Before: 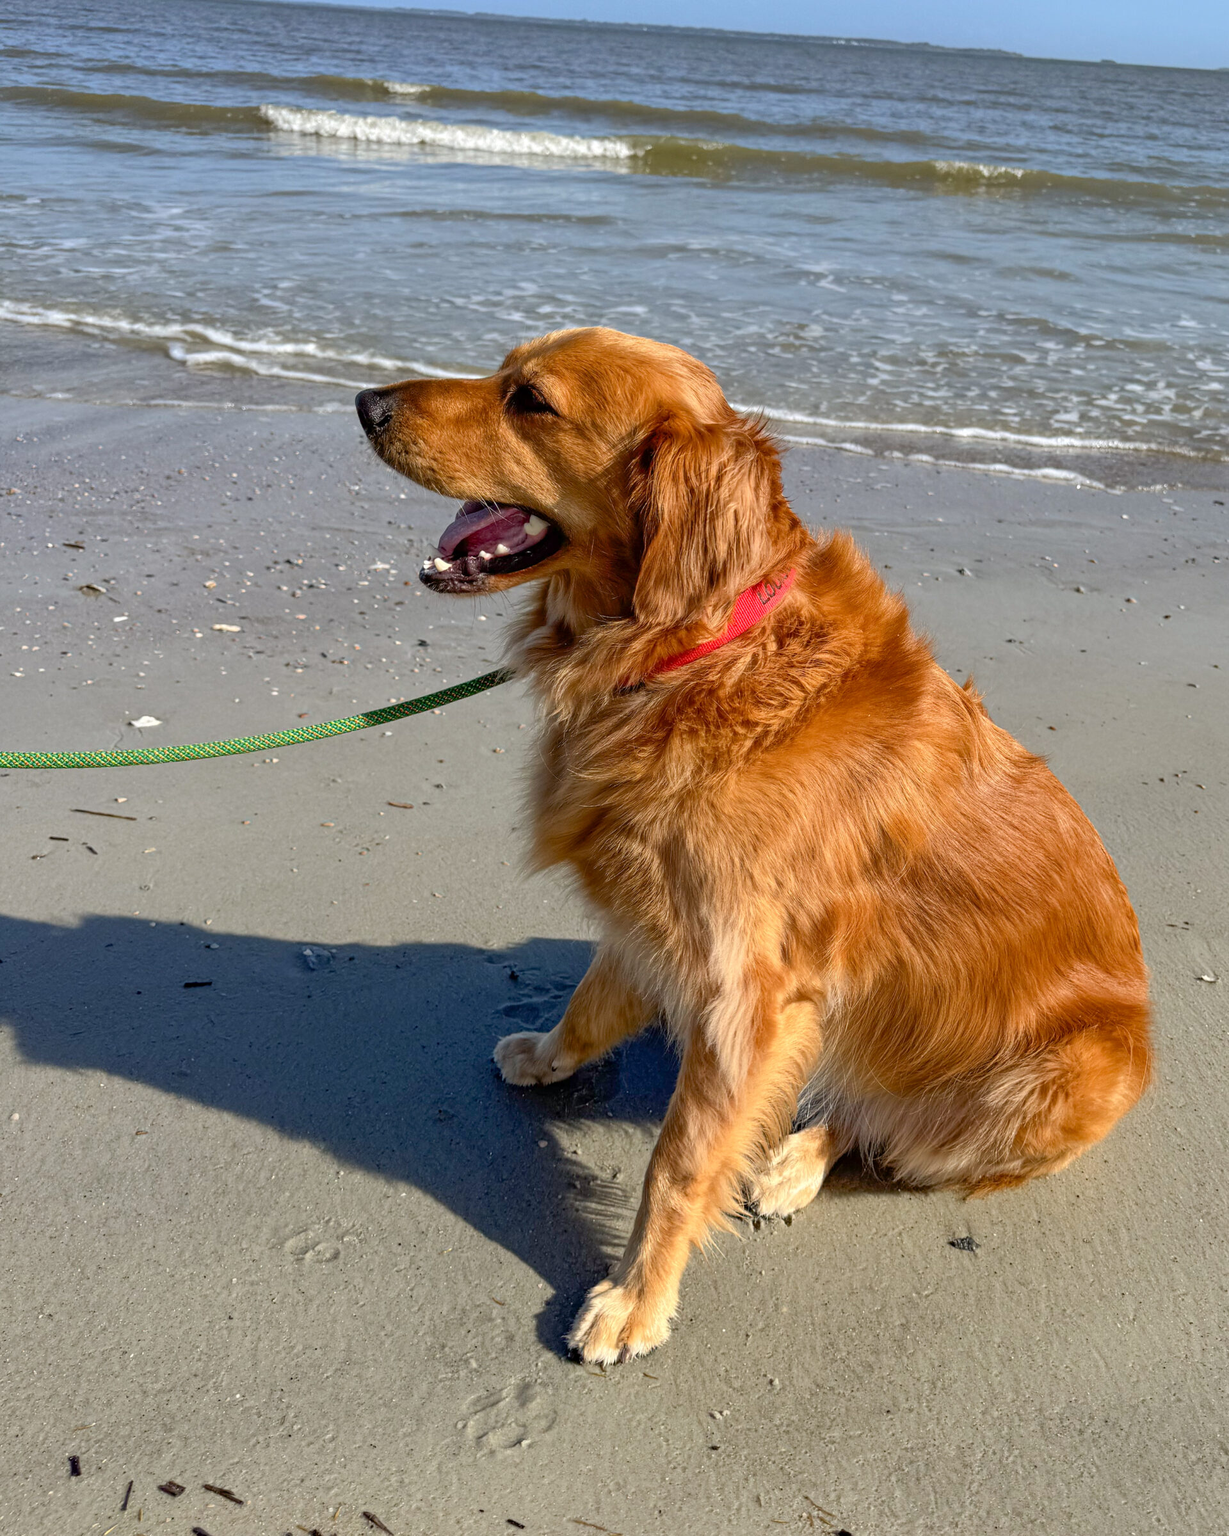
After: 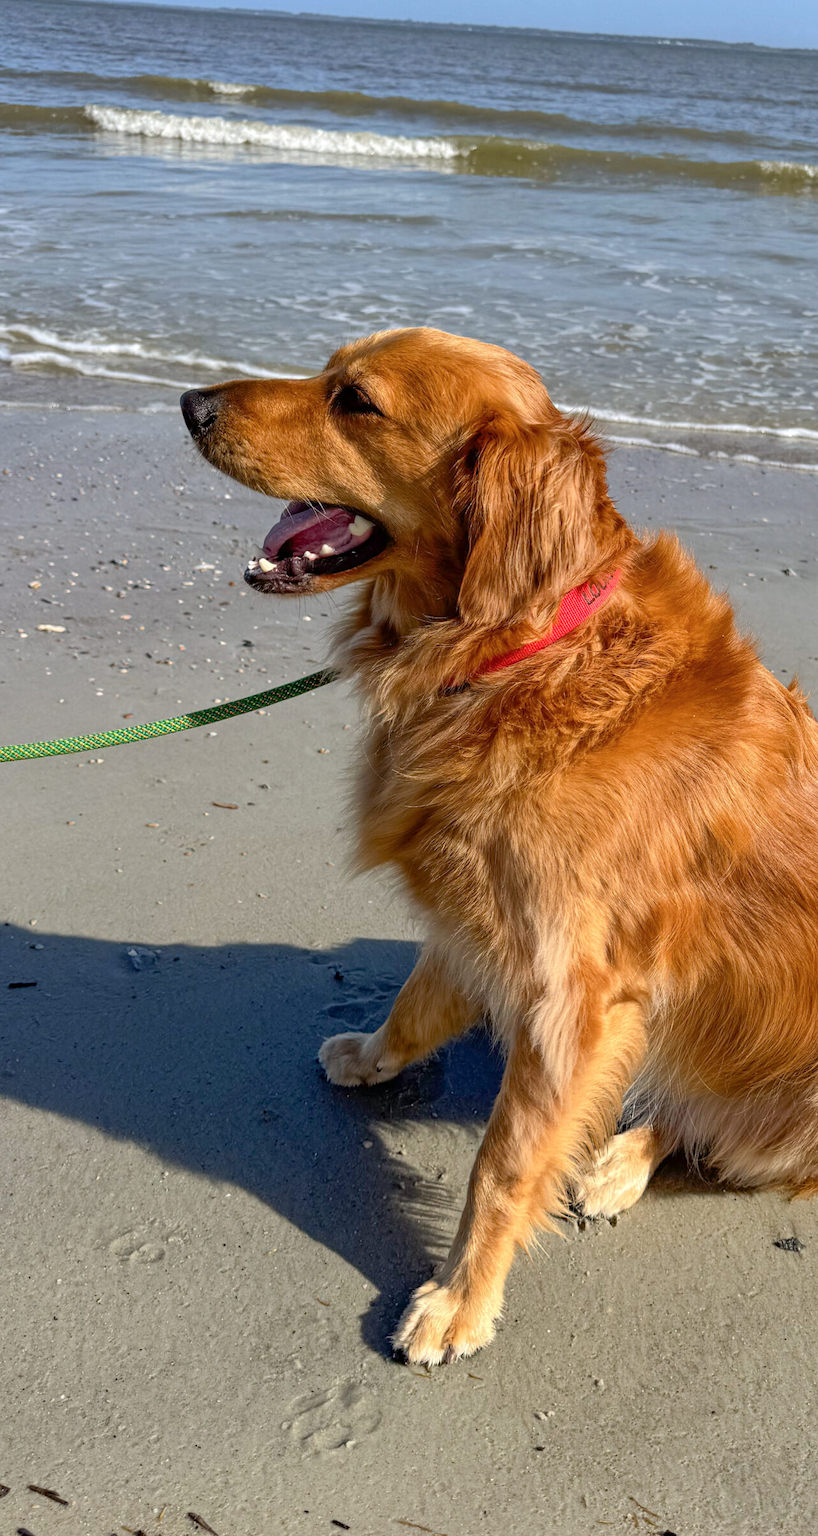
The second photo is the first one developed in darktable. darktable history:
color balance rgb: perceptual saturation grading › global saturation 0.242%
crop and rotate: left 14.309%, right 19.047%
